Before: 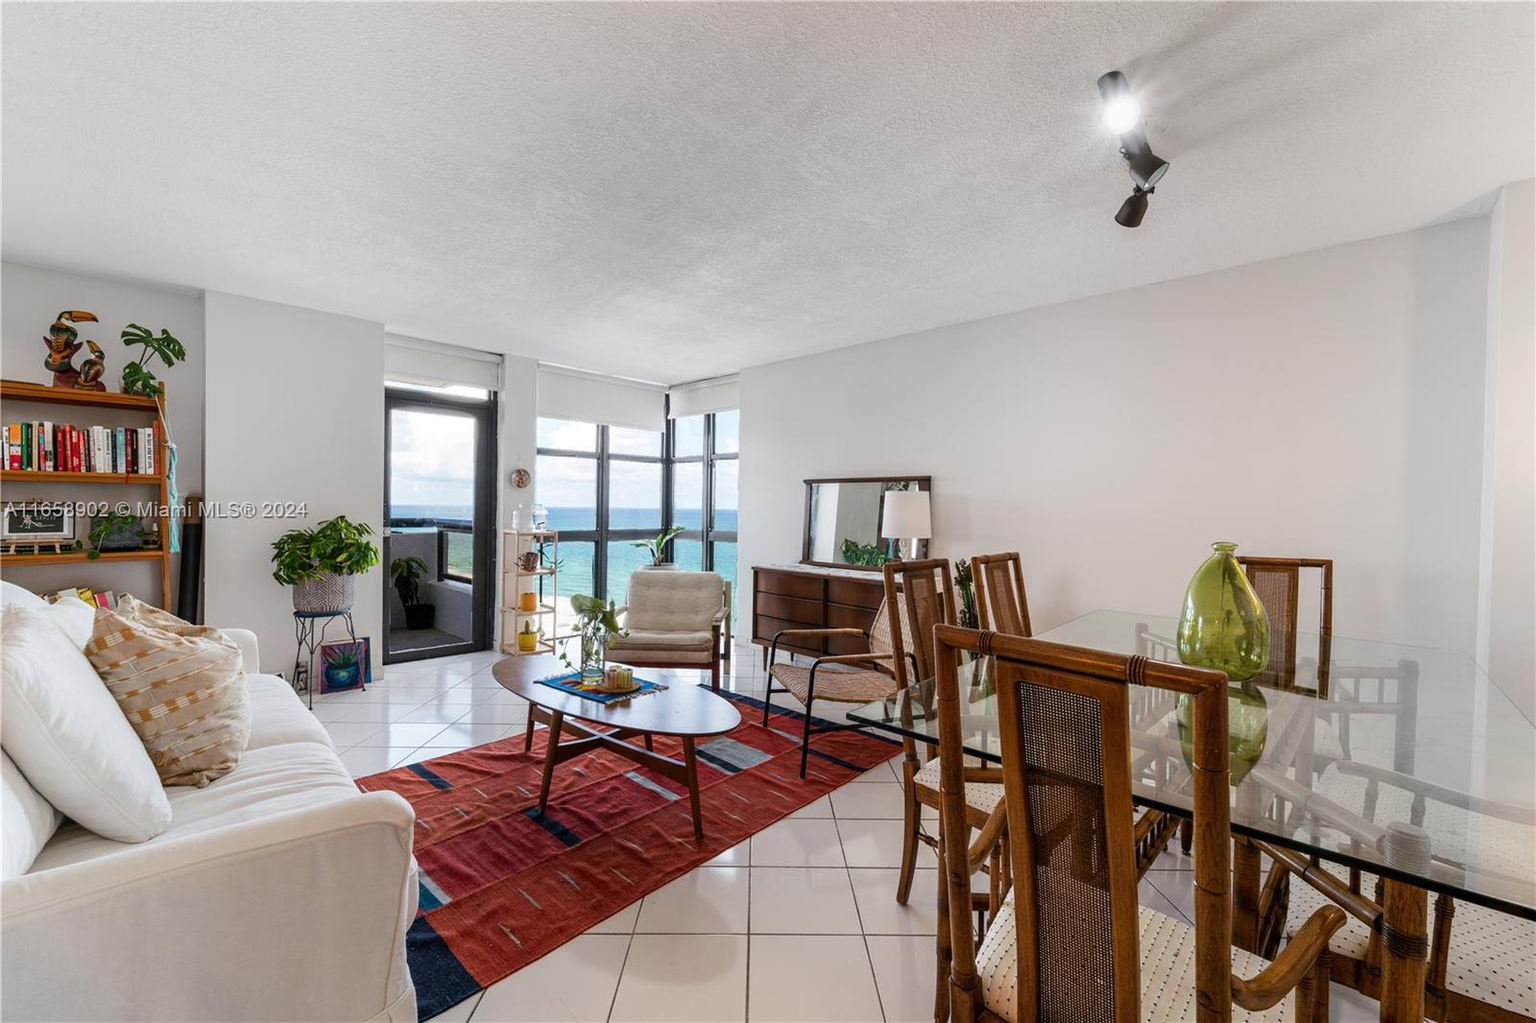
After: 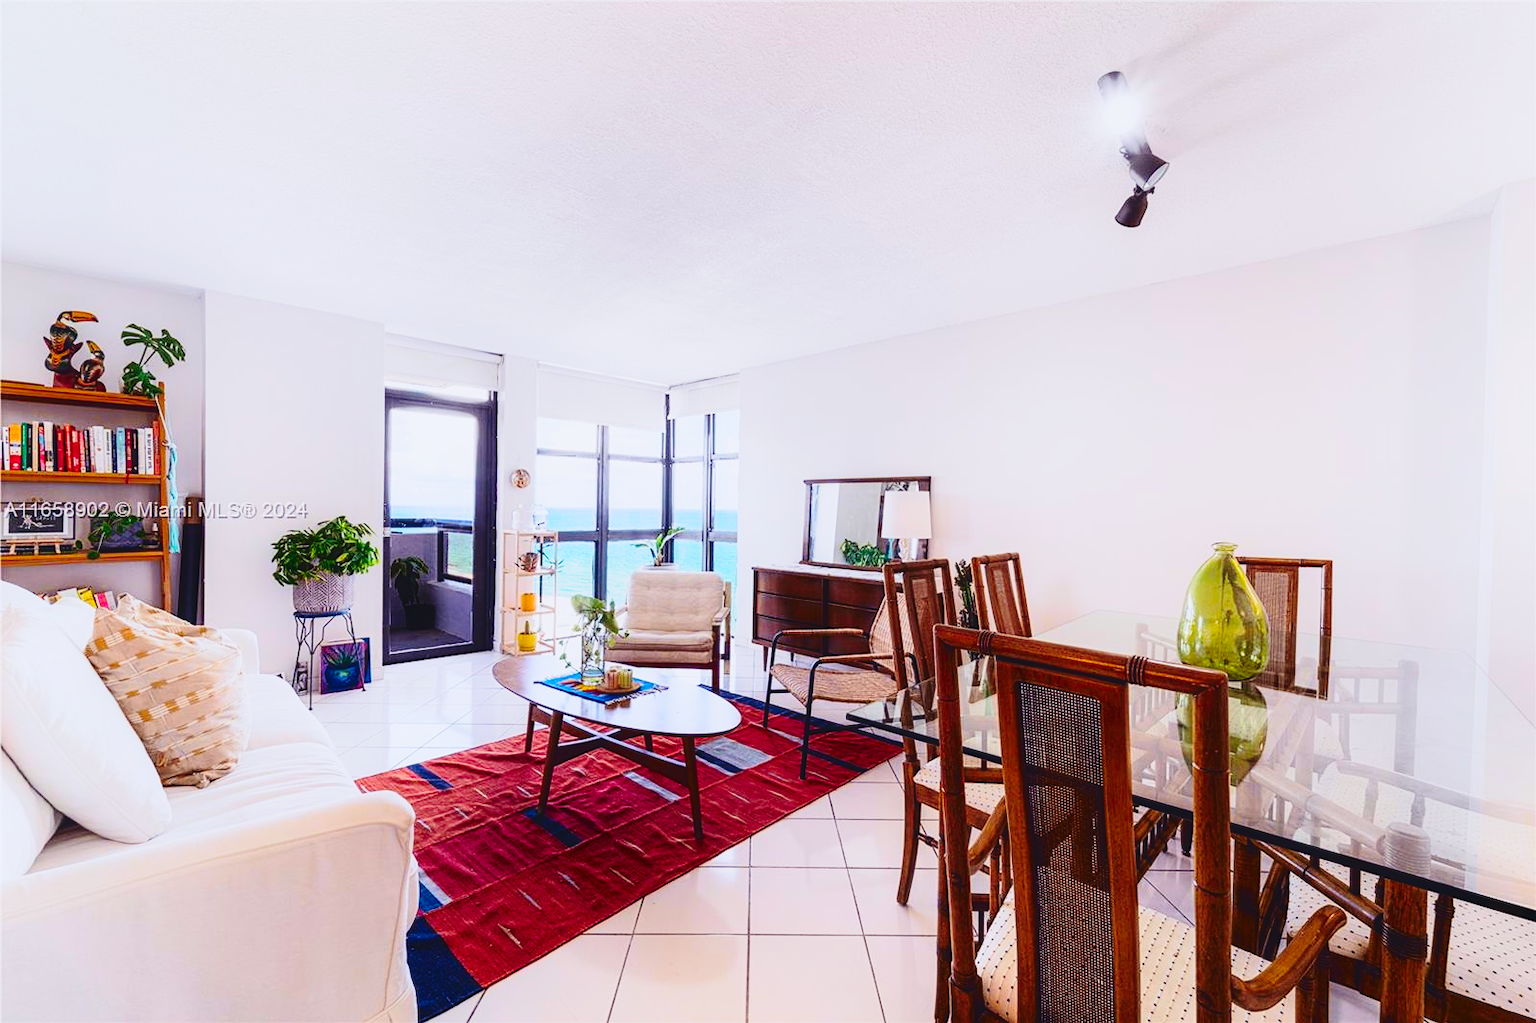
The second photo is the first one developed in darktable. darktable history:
color balance rgb: shadows lift › luminance -21.999%, shadows lift › chroma 9.309%, shadows lift › hue 286.24°, highlights gain › chroma 2.032%, highlights gain › hue 291.17°, perceptual saturation grading › global saturation 25.385%
tone curve: curves: ch0 [(0, 0.047) (0.15, 0.127) (0.46, 0.466) (0.751, 0.788) (1, 0.961)]; ch1 [(0, 0) (0.43, 0.408) (0.476, 0.469) (0.505, 0.501) (0.553, 0.557) (0.592, 0.58) (0.631, 0.625) (1, 1)]; ch2 [(0, 0) (0.505, 0.495) (0.55, 0.557) (0.583, 0.573) (1, 1)], color space Lab, independent channels, preserve colors none
base curve: curves: ch0 [(0, 0) (0.028, 0.03) (0.121, 0.232) (0.46, 0.748) (0.859, 0.968) (1, 1)], preserve colors none
contrast equalizer: octaves 7, y [[0.5, 0.496, 0.435, 0.435, 0.496, 0.5], [0.5 ×6], [0.5 ×6], [0 ×6], [0 ×6]]
